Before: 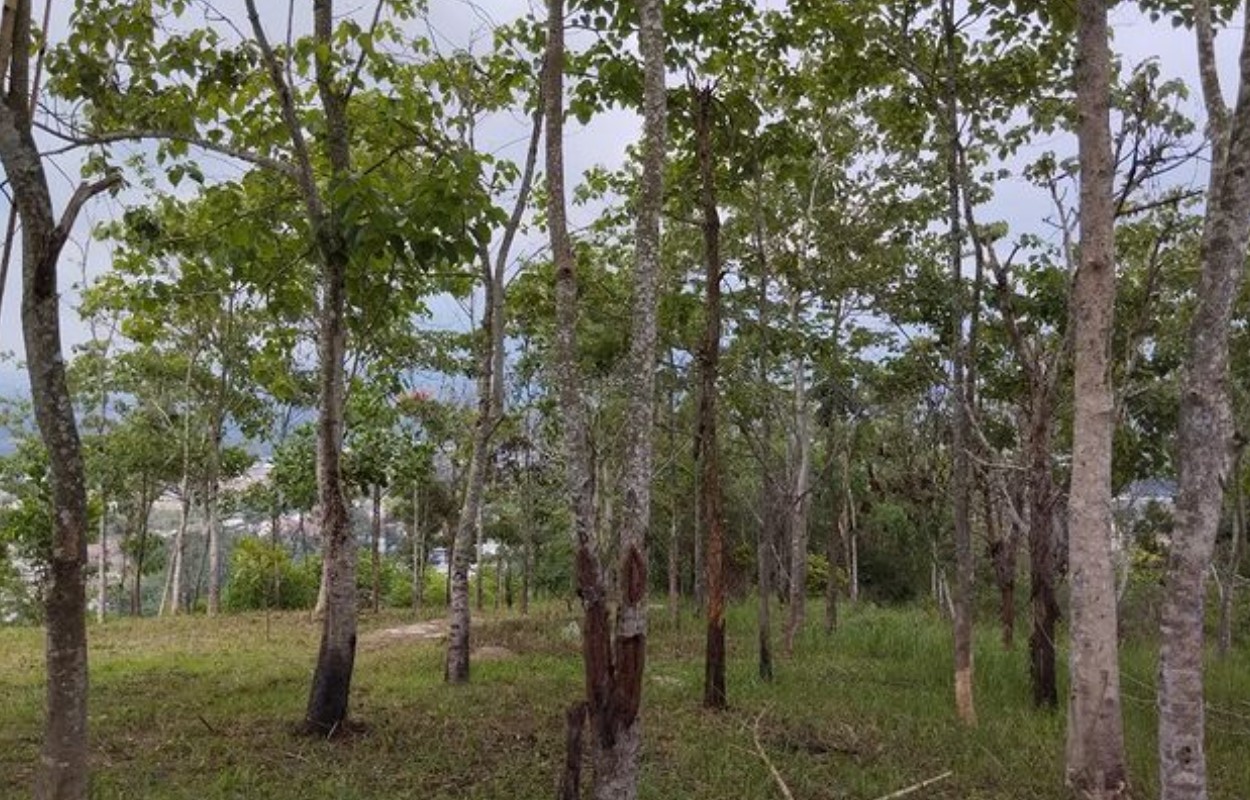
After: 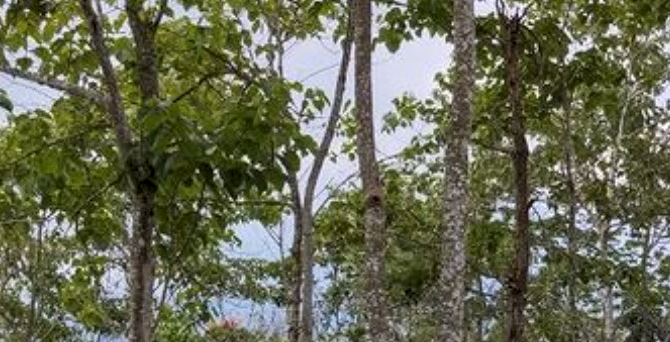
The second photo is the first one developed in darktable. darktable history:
crop: left 15.322%, top 9.023%, right 30.999%, bottom 48.201%
local contrast: on, module defaults
contrast brightness saturation: contrast 0.071
